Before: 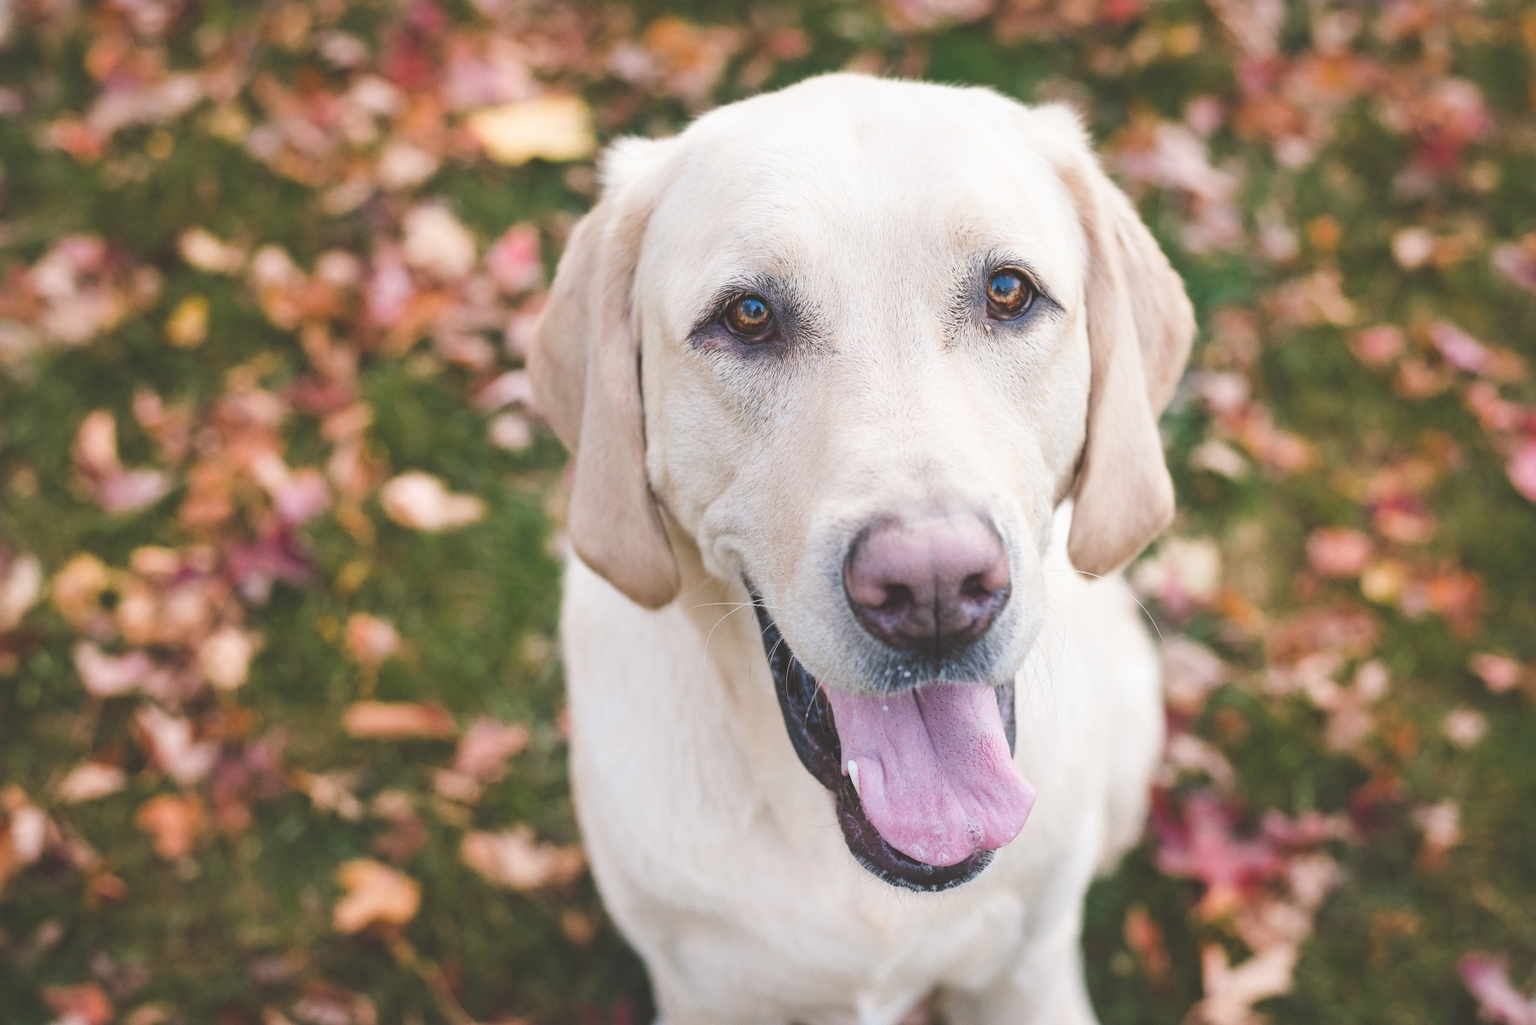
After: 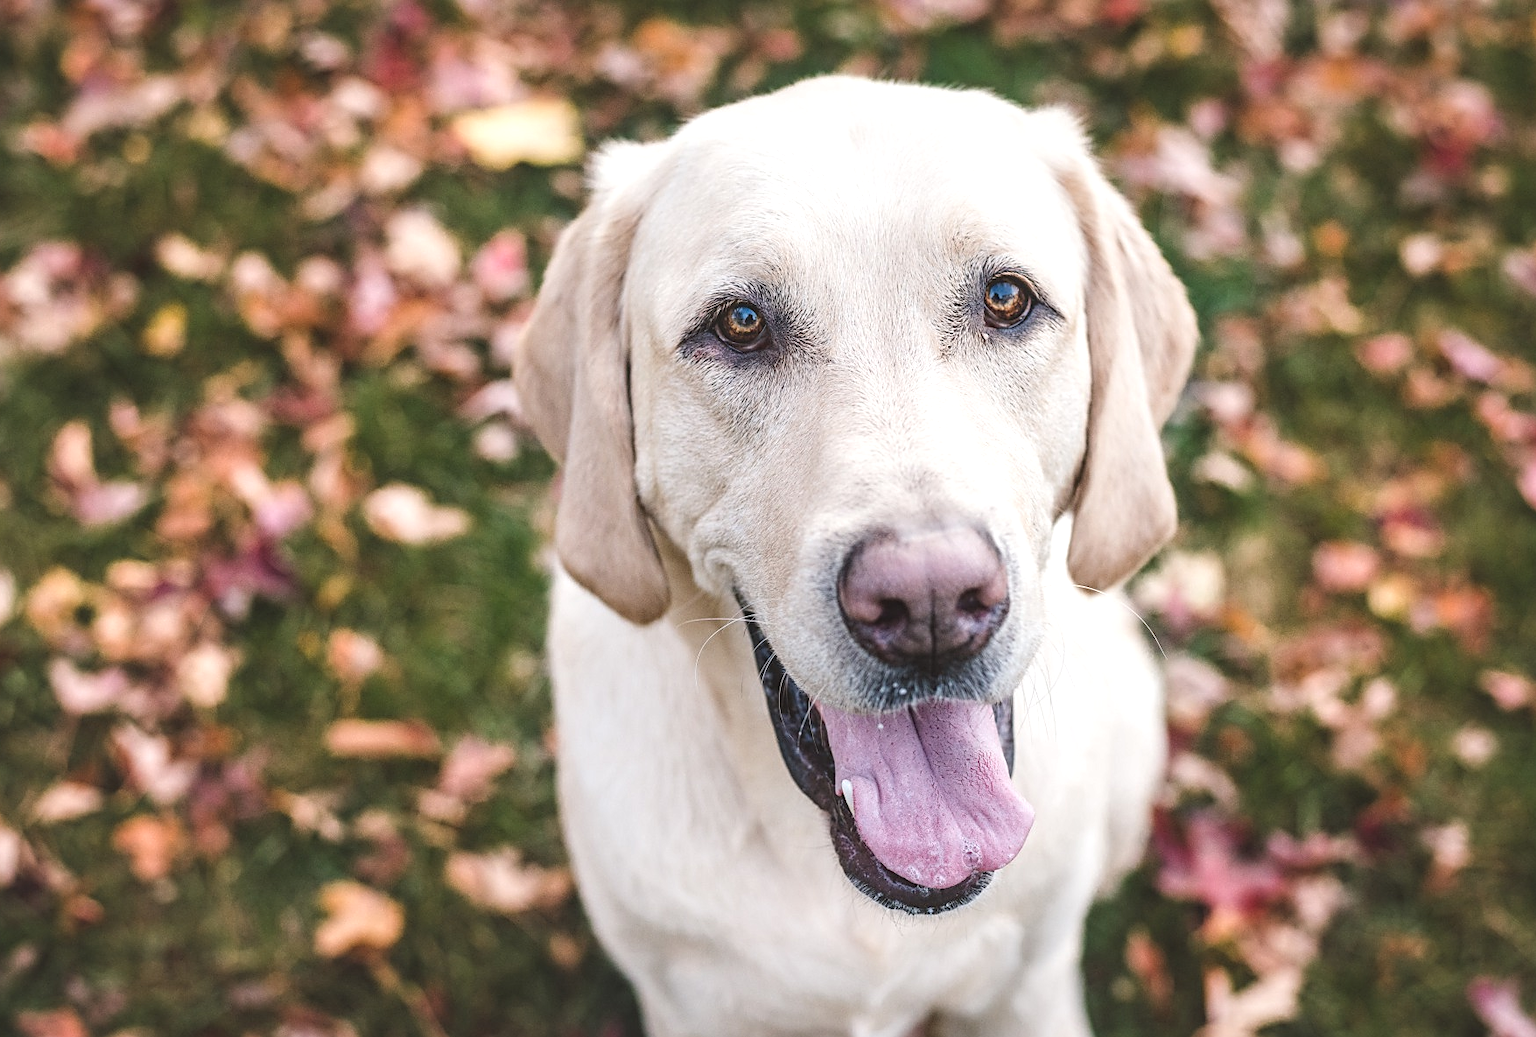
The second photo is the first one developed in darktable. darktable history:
crop and rotate: left 1.774%, right 0.633%, bottom 1.28%
sharpen: on, module defaults
local contrast: highlights 20%, detail 150%
